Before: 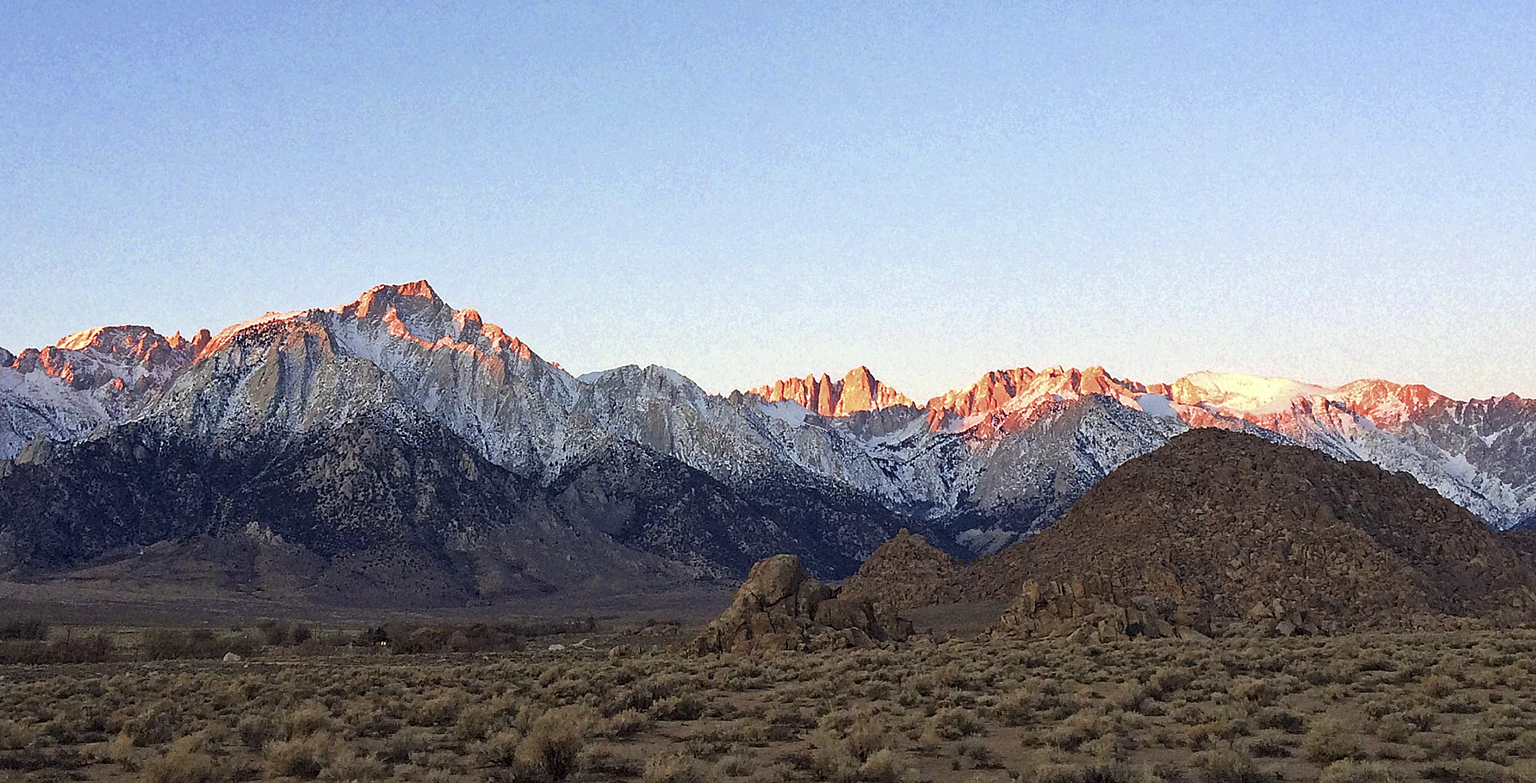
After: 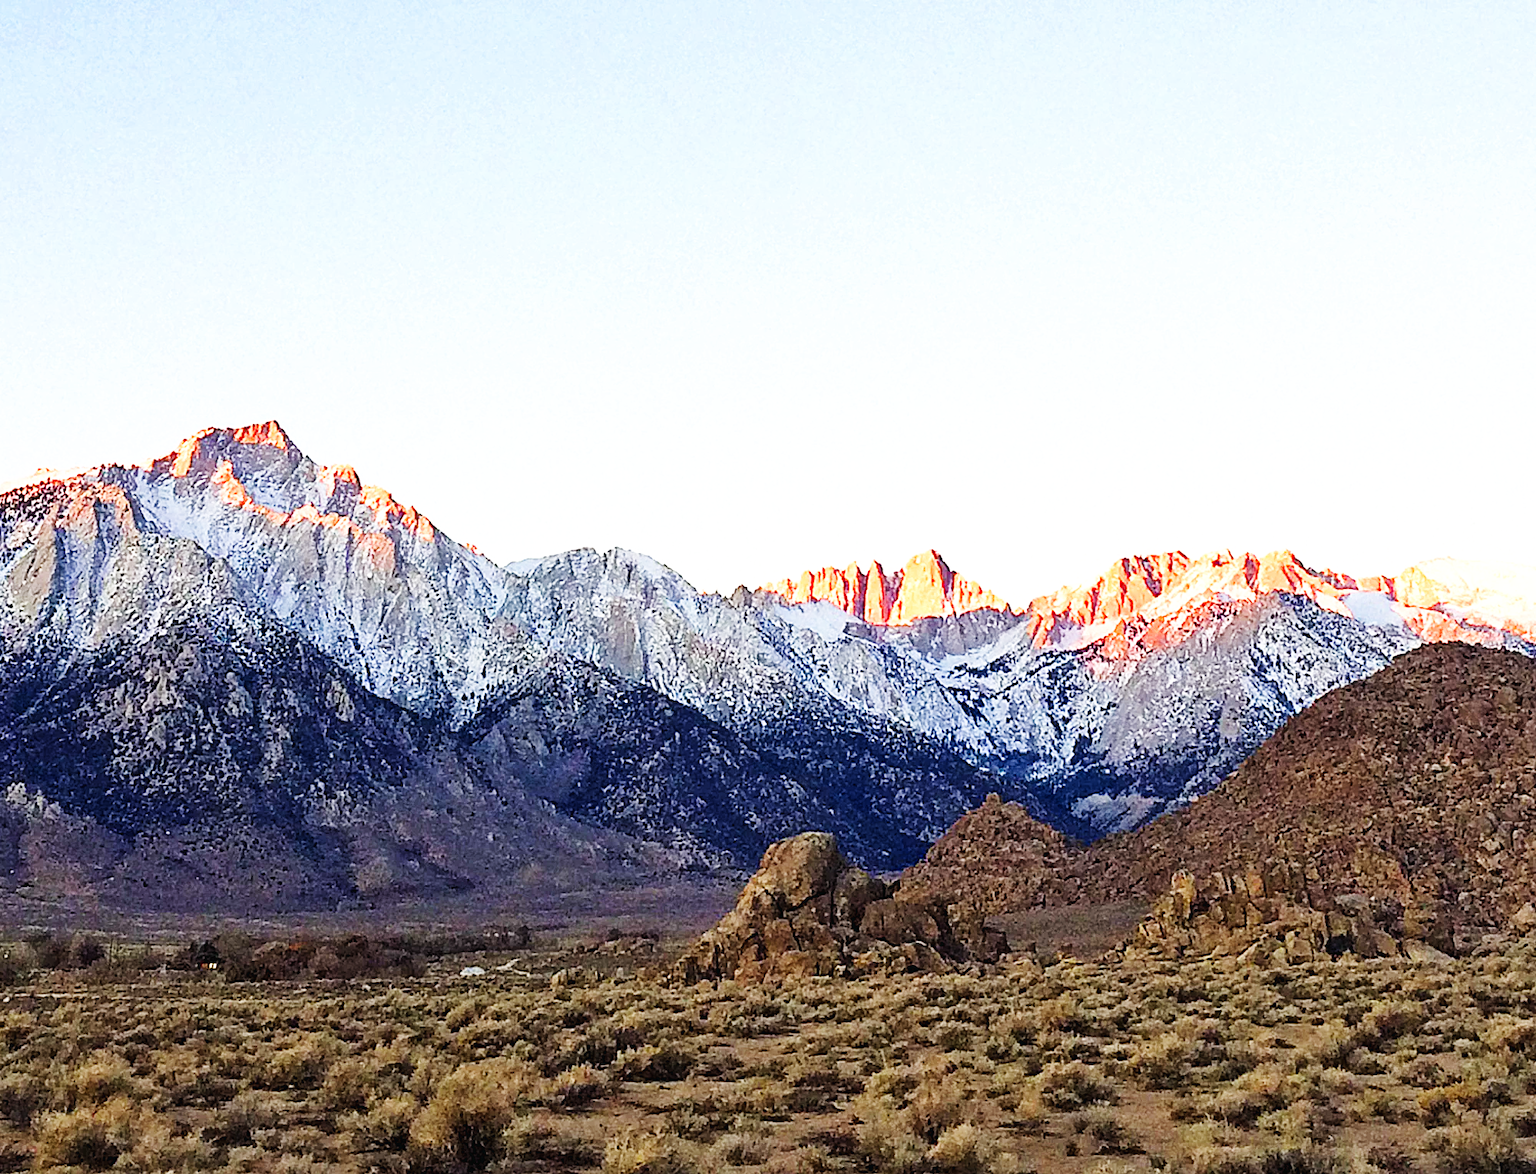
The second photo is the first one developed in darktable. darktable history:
crop and rotate: left 15.754%, right 17.579%
base curve: curves: ch0 [(0, 0.003) (0.001, 0.002) (0.006, 0.004) (0.02, 0.022) (0.048, 0.086) (0.094, 0.234) (0.162, 0.431) (0.258, 0.629) (0.385, 0.8) (0.548, 0.918) (0.751, 0.988) (1, 1)], preserve colors none
color balance: contrast 6.48%, output saturation 113.3%
